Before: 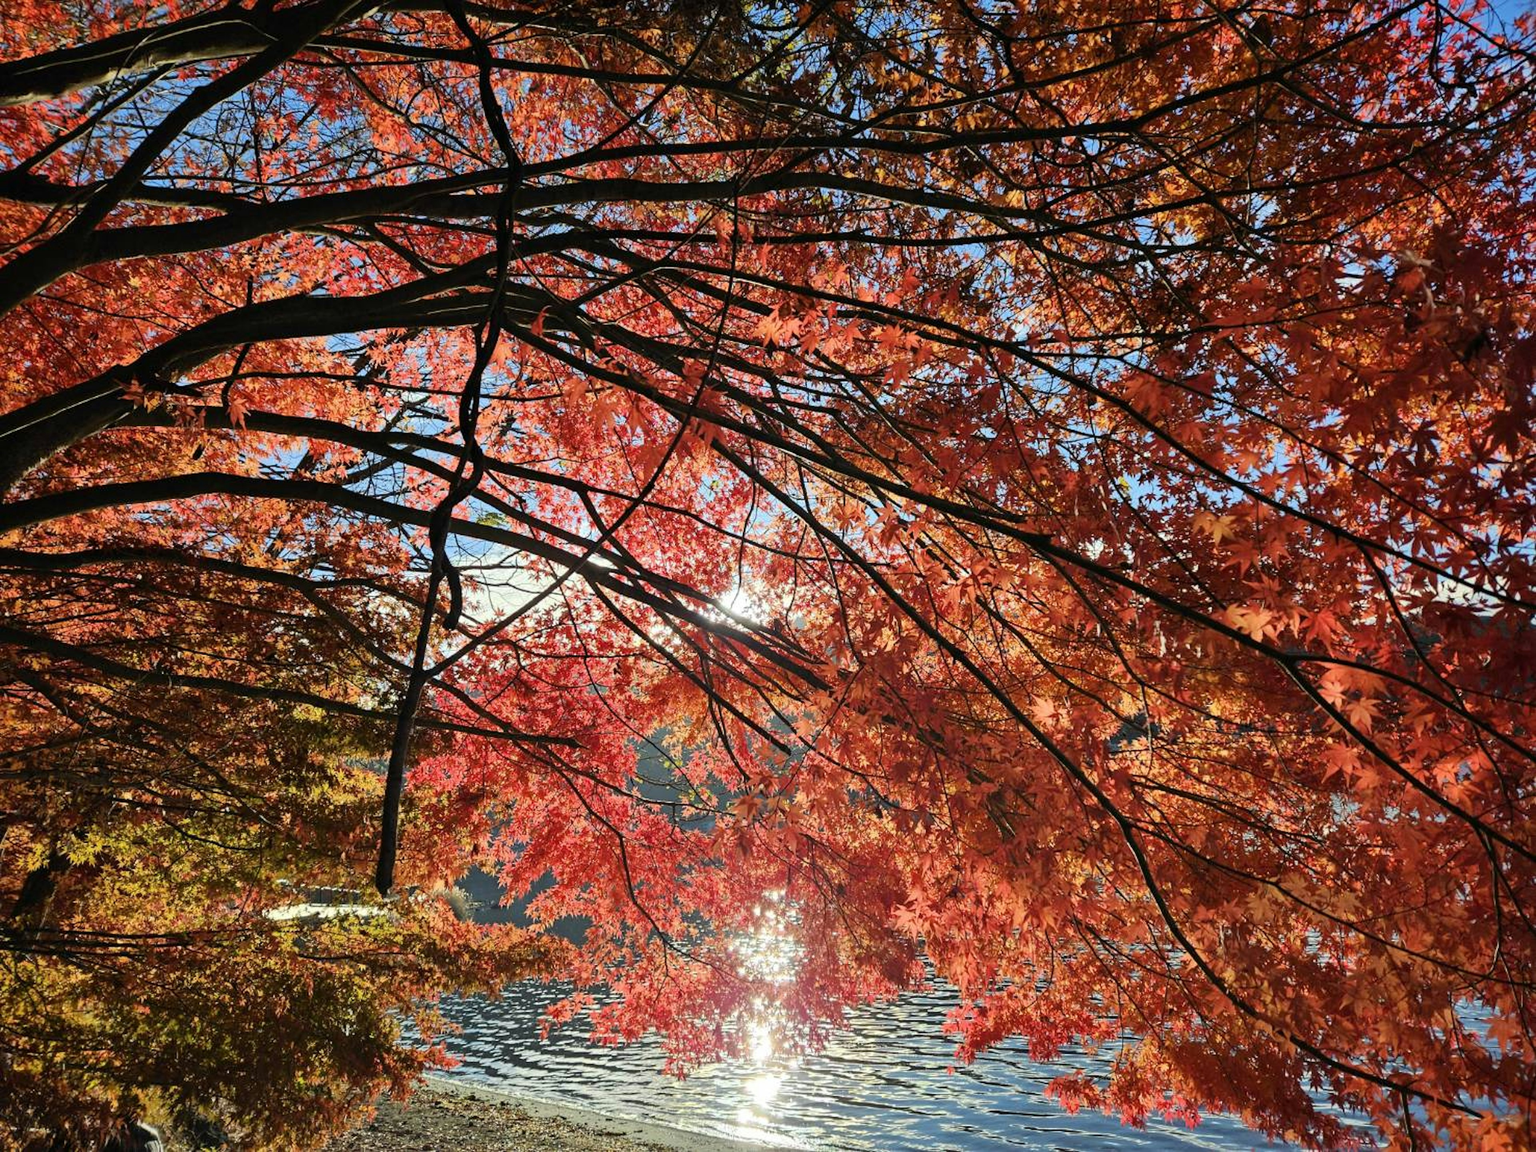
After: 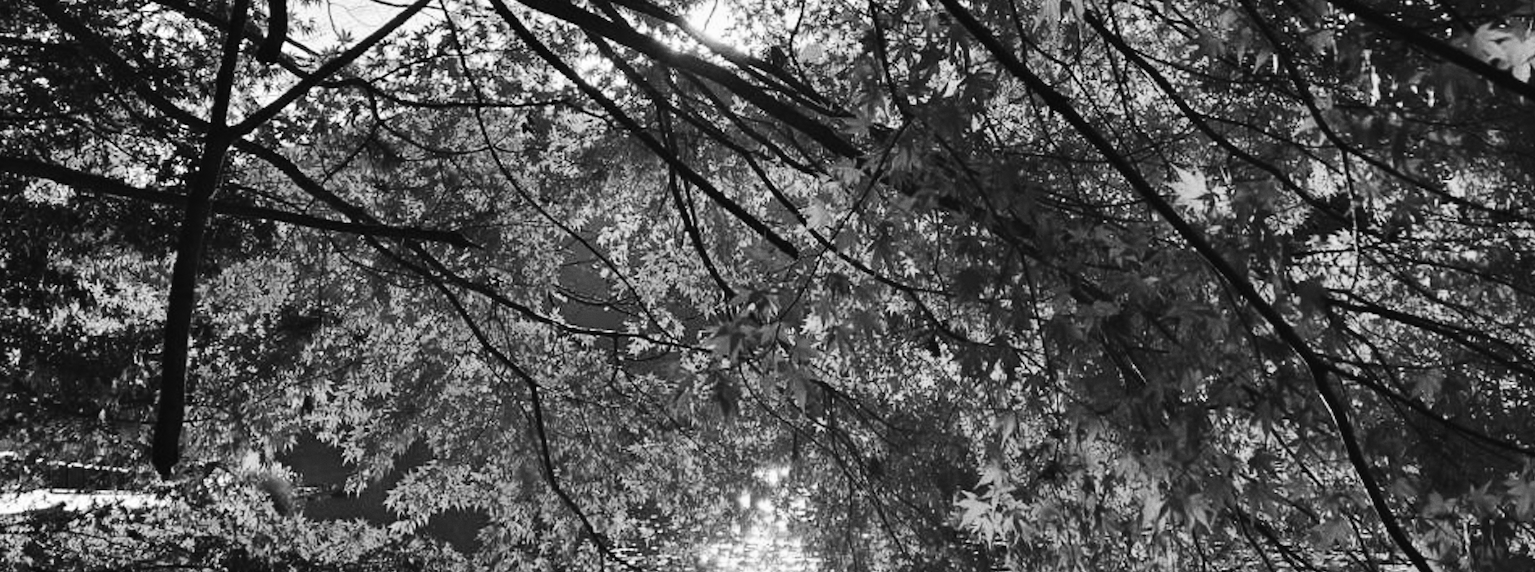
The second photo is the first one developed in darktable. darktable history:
crop: left 18.091%, top 51.13%, right 17.525%, bottom 16.85%
grain: coarseness 0.09 ISO, strength 16.61%
contrast brightness saturation: contrast 0.21, brightness -0.11, saturation 0.21
monochrome: a 2.21, b -1.33, size 2.2
contrast equalizer: octaves 7, y [[0.6 ×6], [0.55 ×6], [0 ×6], [0 ×6], [0 ×6]], mix 0.3
exposure: black level correction -0.014, exposure -0.193 EV, compensate highlight preservation false
